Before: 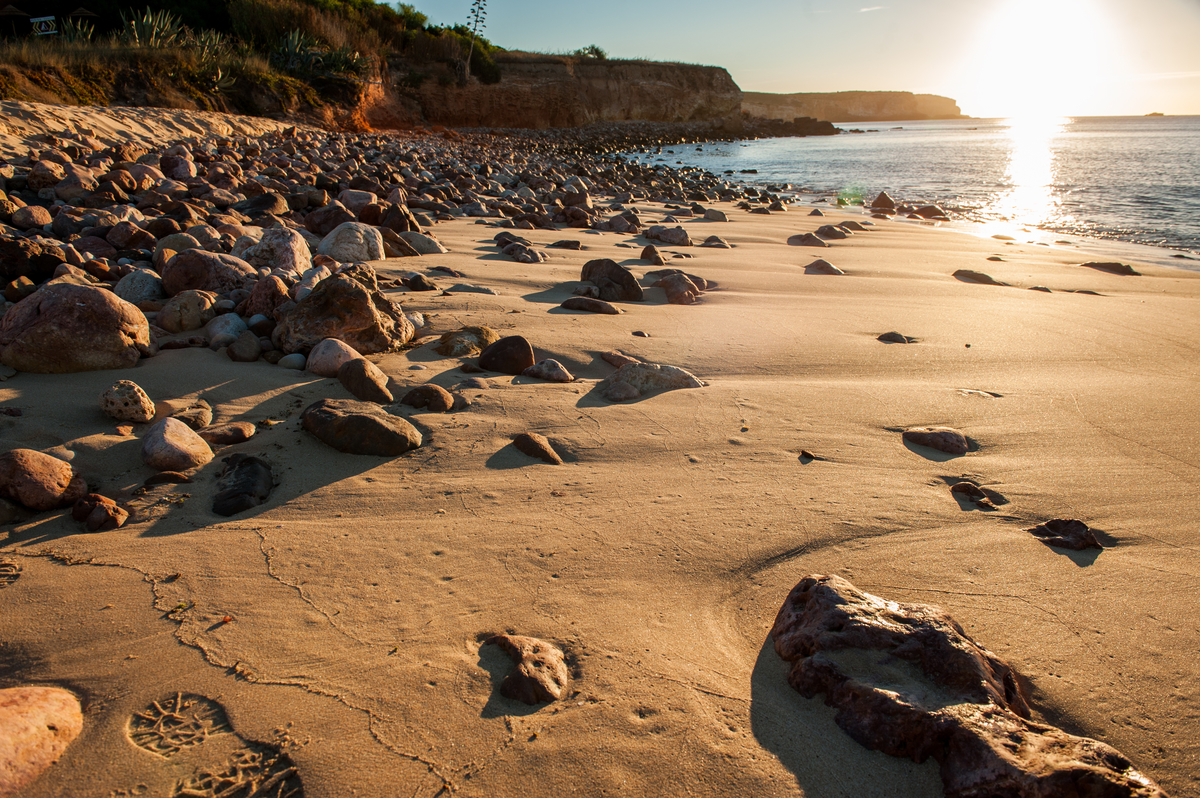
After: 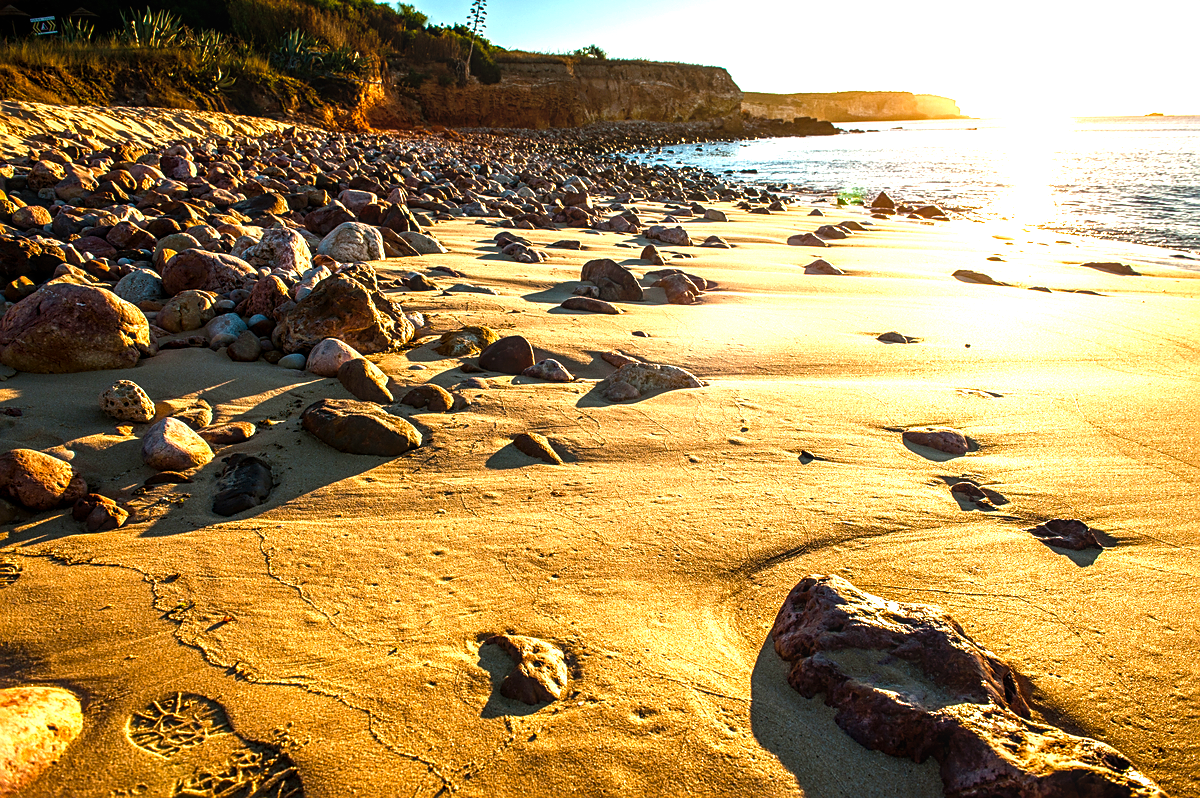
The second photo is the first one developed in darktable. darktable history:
local contrast: detail 130%
color balance rgb: linear chroma grading › global chroma 5.996%, perceptual saturation grading › global saturation 20%, perceptual saturation grading › highlights -49.621%, perceptual saturation grading › shadows 25.097%, perceptual brilliance grading › highlights 46.504%, perceptual brilliance grading › mid-tones 21.766%, perceptual brilliance grading › shadows -5.737%, global vibrance 39.341%
sharpen: on, module defaults
